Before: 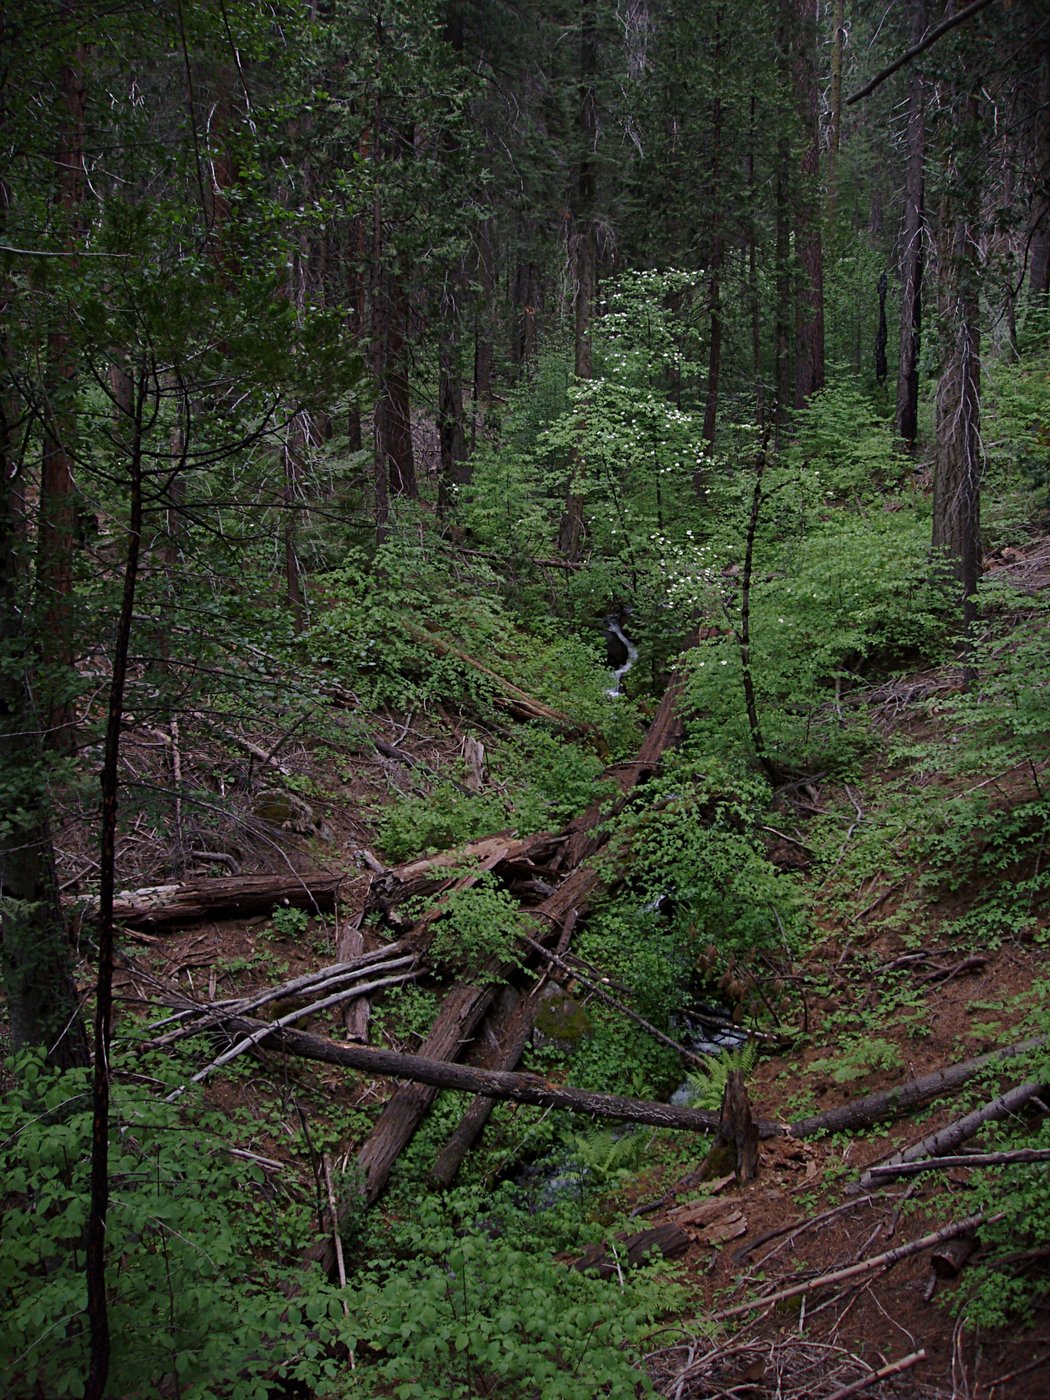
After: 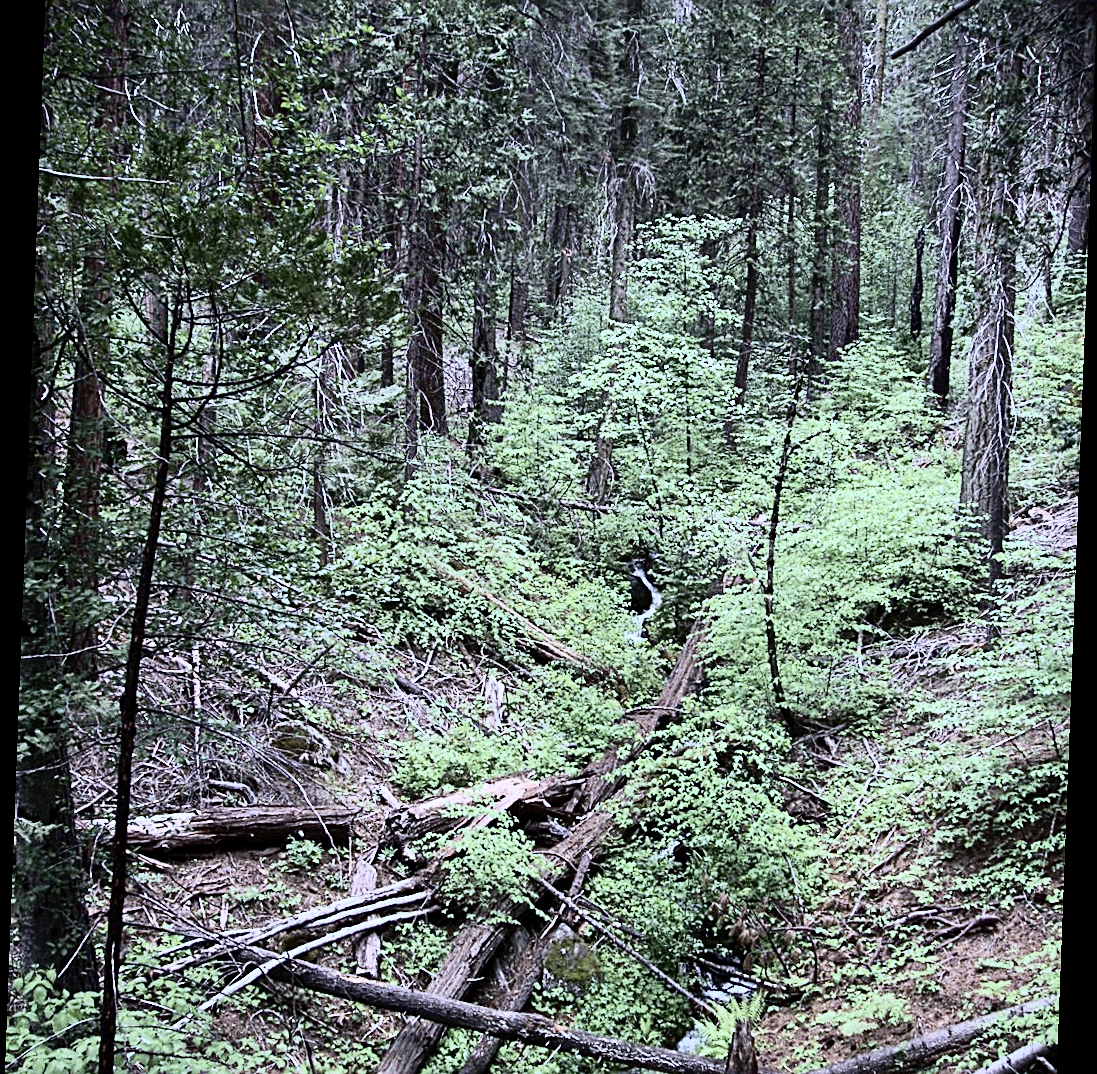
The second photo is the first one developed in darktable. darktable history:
sharpen: on, module defaults
exposure: black level correction 0.001, exposure 0.5 EV, compensate exposure bias true, compensate highlight preservation false
tone curve: curves: ch0 [(0, 0) (0.003, 0.001) (0.011, 0.004) (0.025, 0.008) (0.044, 0.015) (0.069, 0.022) (0.1, 0.031) (0.136, 0.052) (0.177, 0.101) (0.224, 0.181) (0.277, 0.289) (0.335, 0.418) (0.399, 0.541) (0.468, 0.65) (0.543, 0.739) (0.623, 0.817) (0.709, 0.882) (0.801, 0.919) (0.898, 0.958) (1, 1)], color space Lab, independent channels, preserve colors none
crop: left 0.387%, top 5.469%, bottom 19.809%
rotate and perspective: rotation 2.17°, automatic cropping off
contrast brightness saturation: contrast 0.43, brightness 0.56, saturation -0.19
vibrance: vibrance 10%
white balance: red 0.871, blue 1.249
